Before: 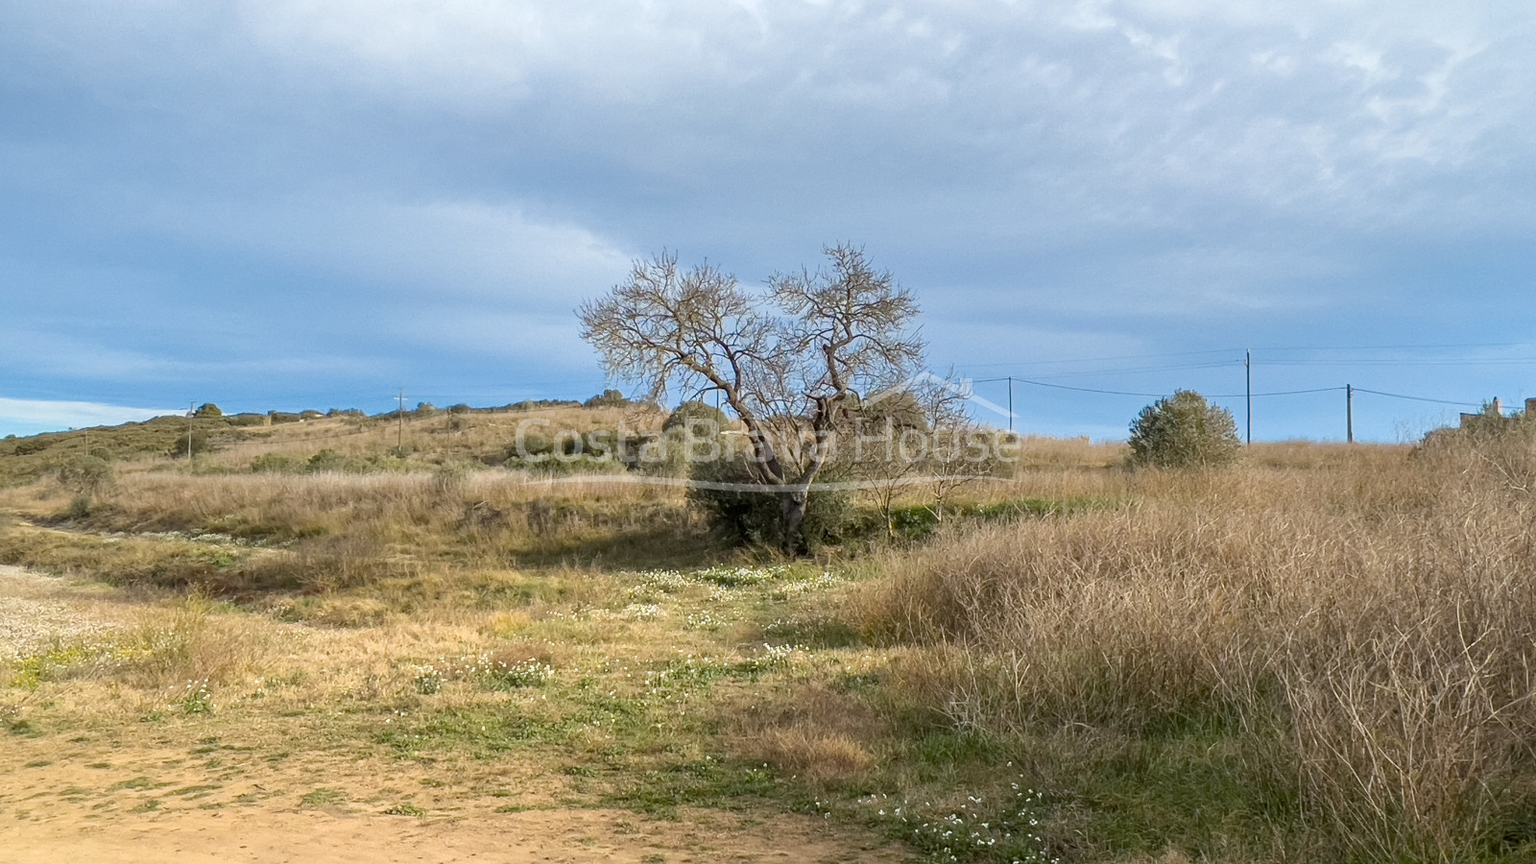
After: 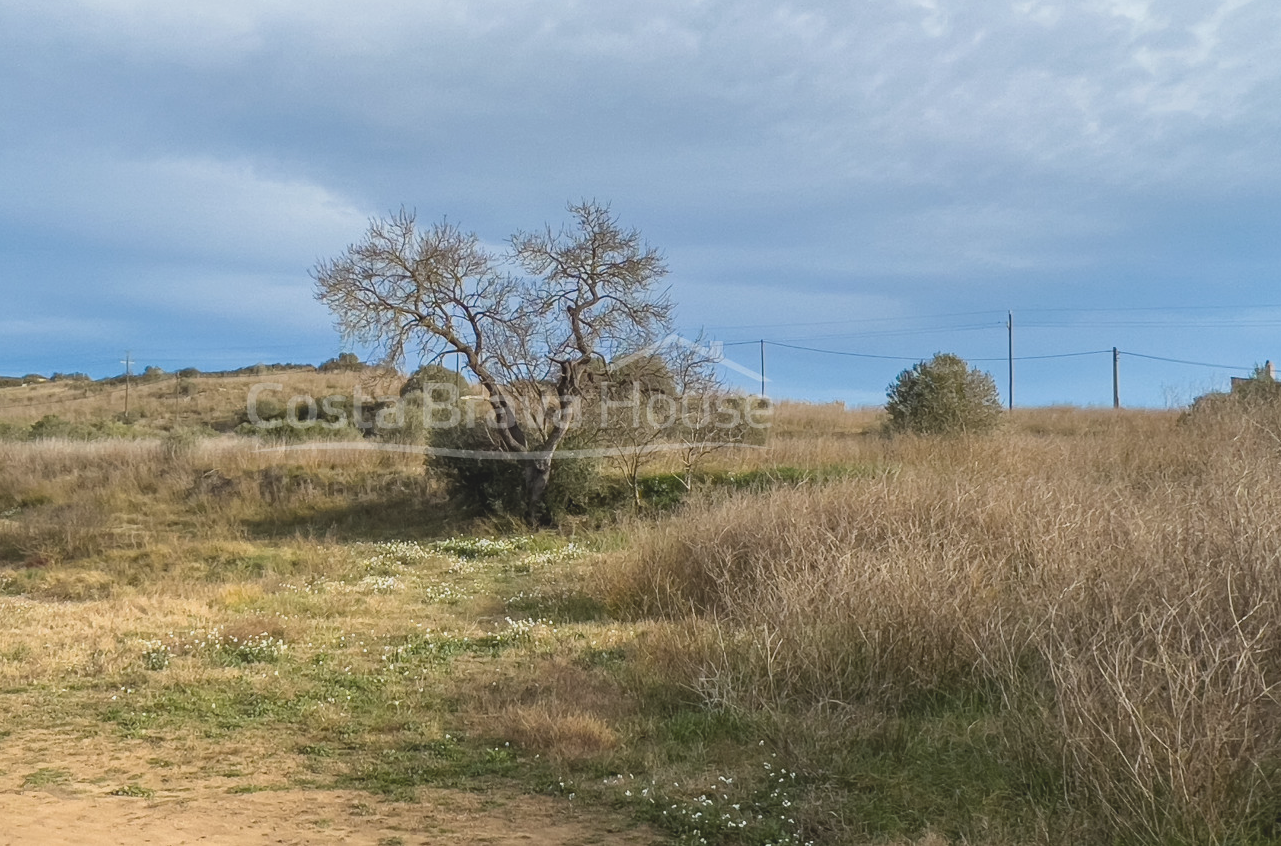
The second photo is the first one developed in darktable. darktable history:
exposure: black level correction -0.012, exposure -0.193 EV, compensate highlight preservation false
tone equalizer: mask exposure compensation -0.505 EV
crop and rotate: left 18.165%, top 5.894%, right 1.767%
